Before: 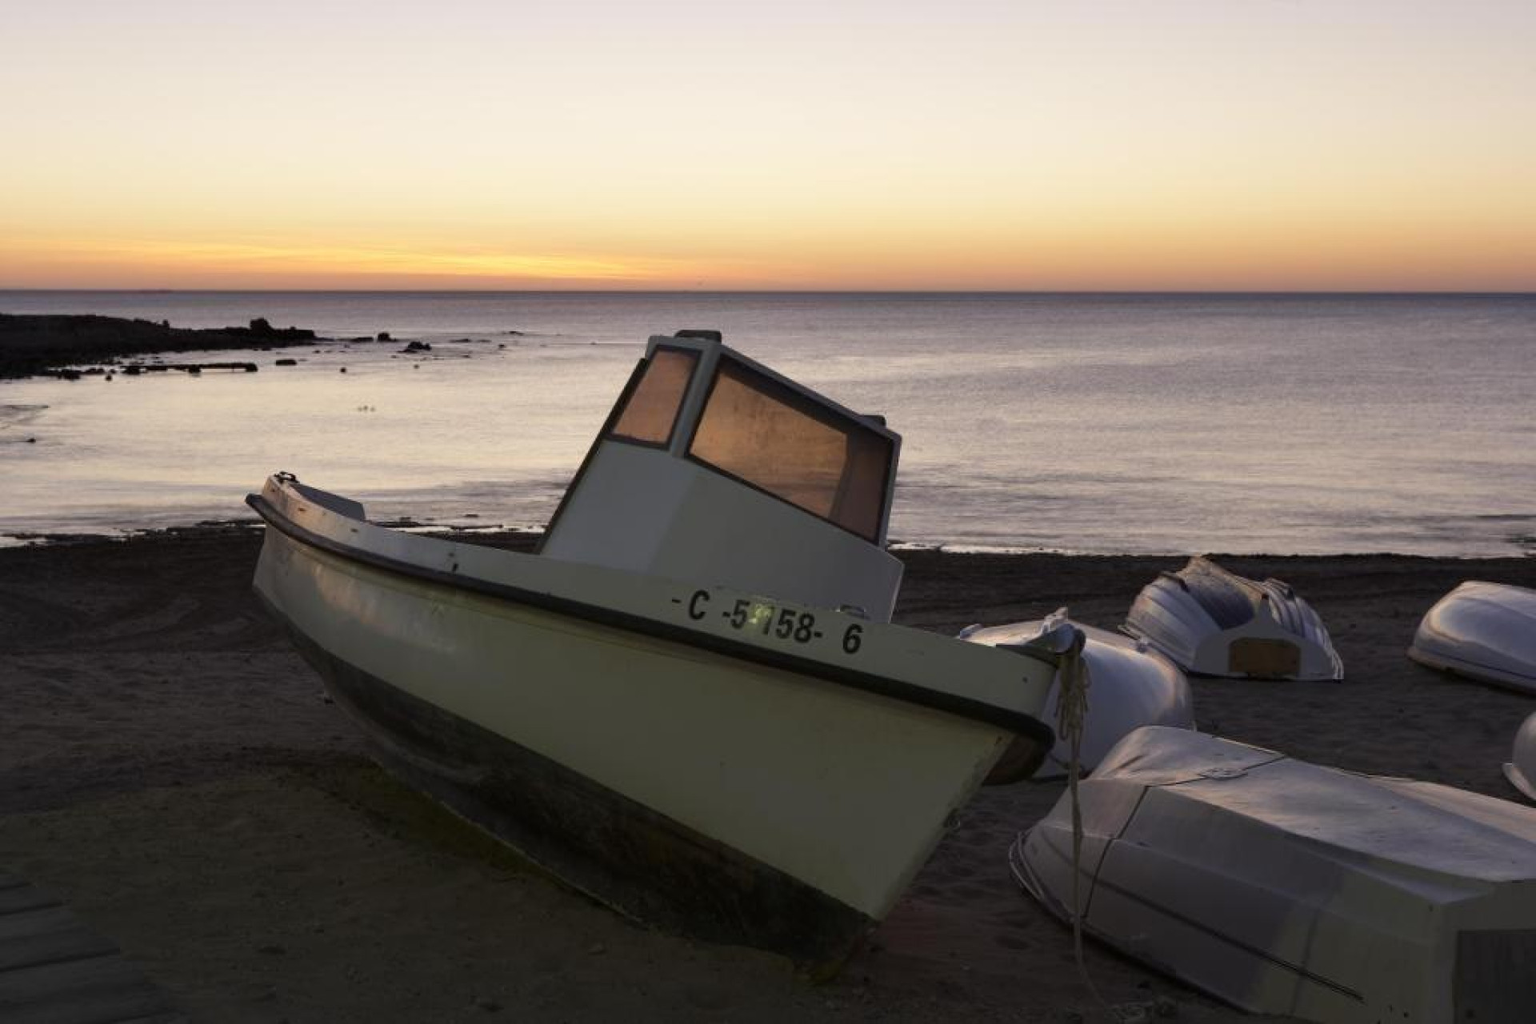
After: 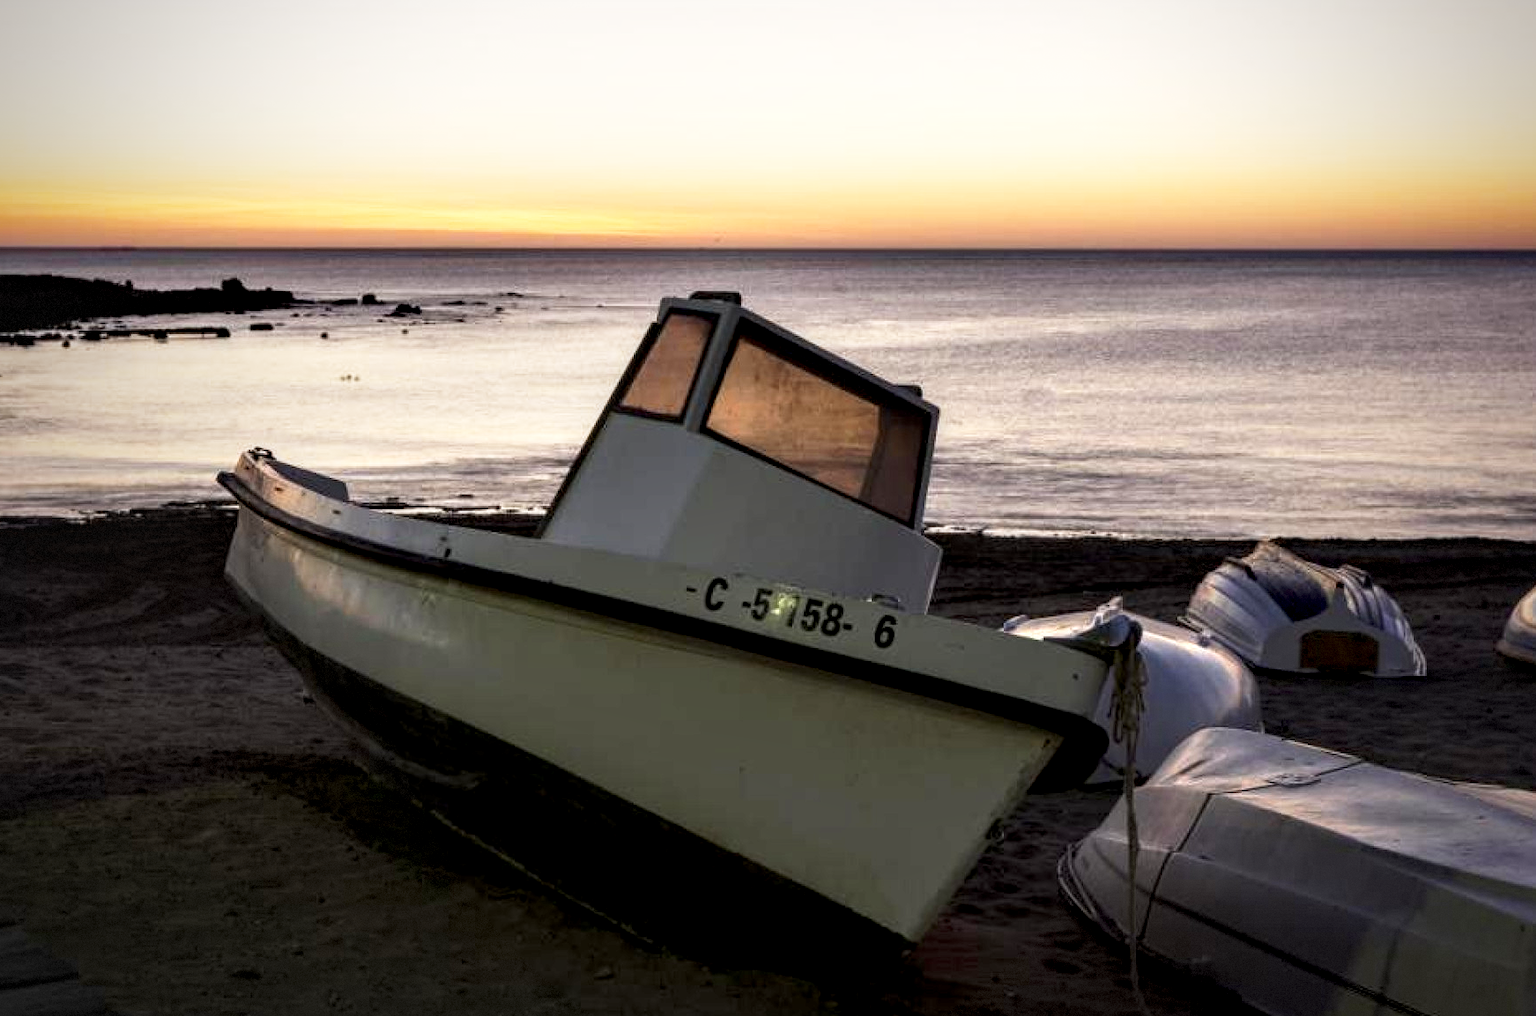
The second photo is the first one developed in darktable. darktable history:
local contrast: detail 155%
crop: left 3.18%, top 6.454%, right 5.989%, bottom 3.332%
tone curve: curves: ch0 [(0, 0.013) (0.054, 0.018) (0.205, 0.191) (0.289, 0.292) (0.39, 0.424) (0.493, 0.551) (0.647, 0.752) (0.778, 0.895) (1, 0.998)]; ch1 [(0, 0) (0.385, 0.343) (0.439, 0.415) (0.494, 0.495) (0.501, 0.501) (0.51, 0.509) (0.54, 0.546) (0.586, 0.606) (0.66, 0.701) (0.783, 0.804) (1, 1)]; ch2 [(0, 0) (0.32, 0.281) (0.403, 0.399) (0.441, 0.428) (0.47, 0.469) (0.498, 0.496) (0.524, 0.538) (0.566, 0.579) (0.633, 0.665) (0.7, 0.711) (1, 1)], preserve colors none
vignetting: fall-off start 72.77%, fall-off radius 108.63%, saturation 0.372, width/height ratio 0.736, dithering 8-bit output
